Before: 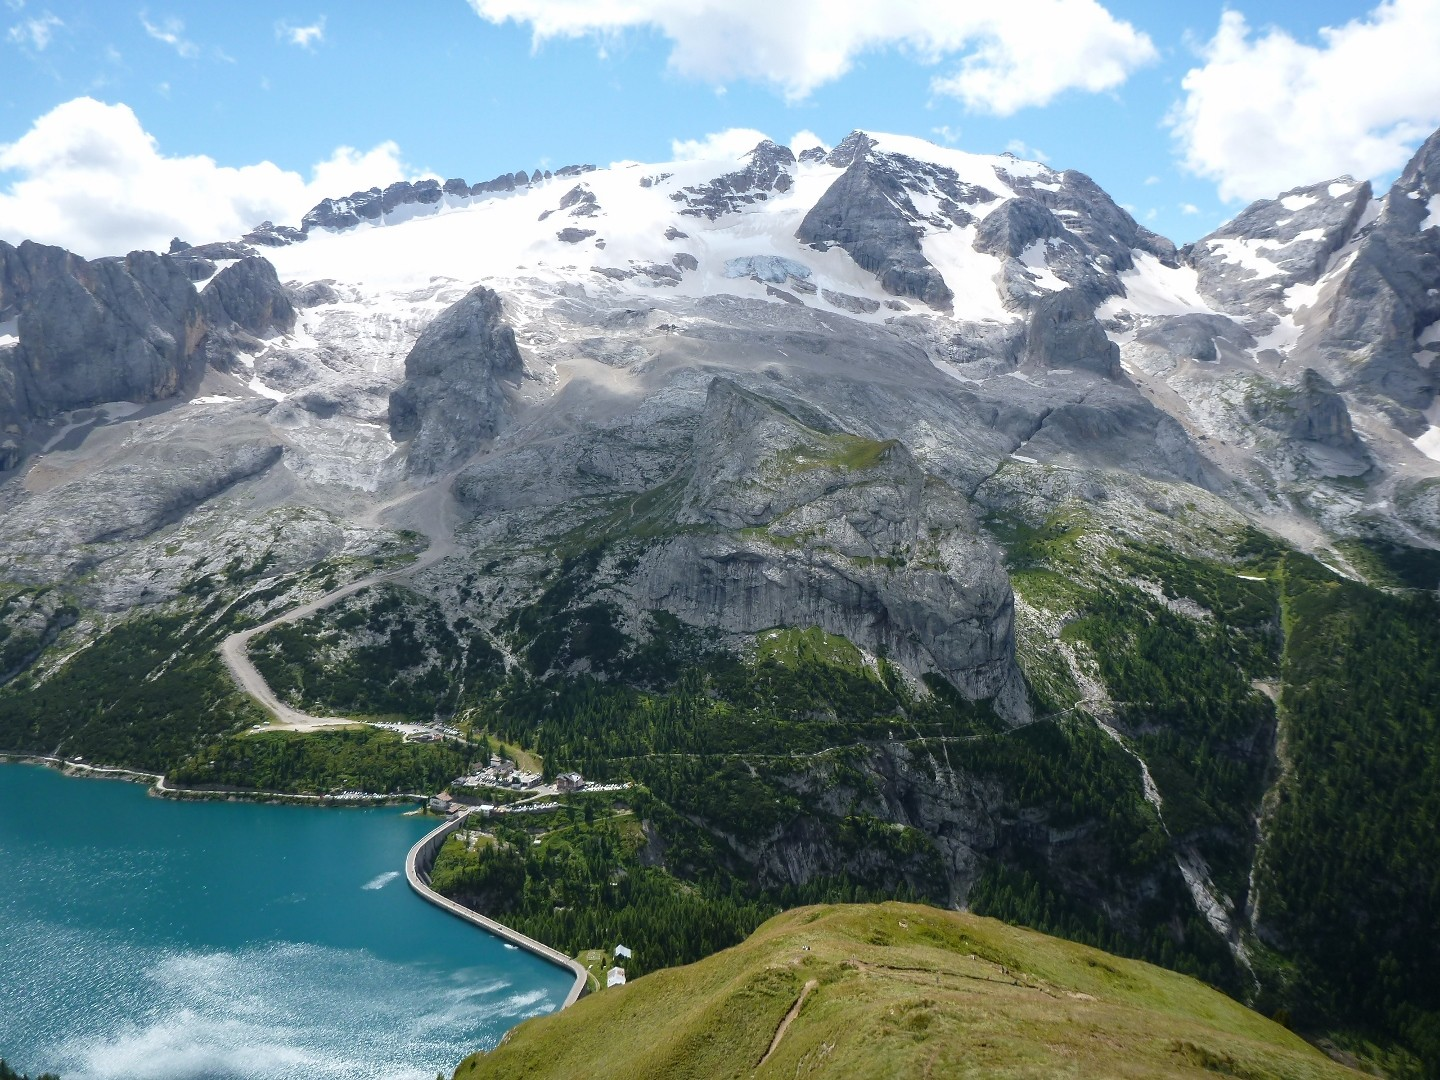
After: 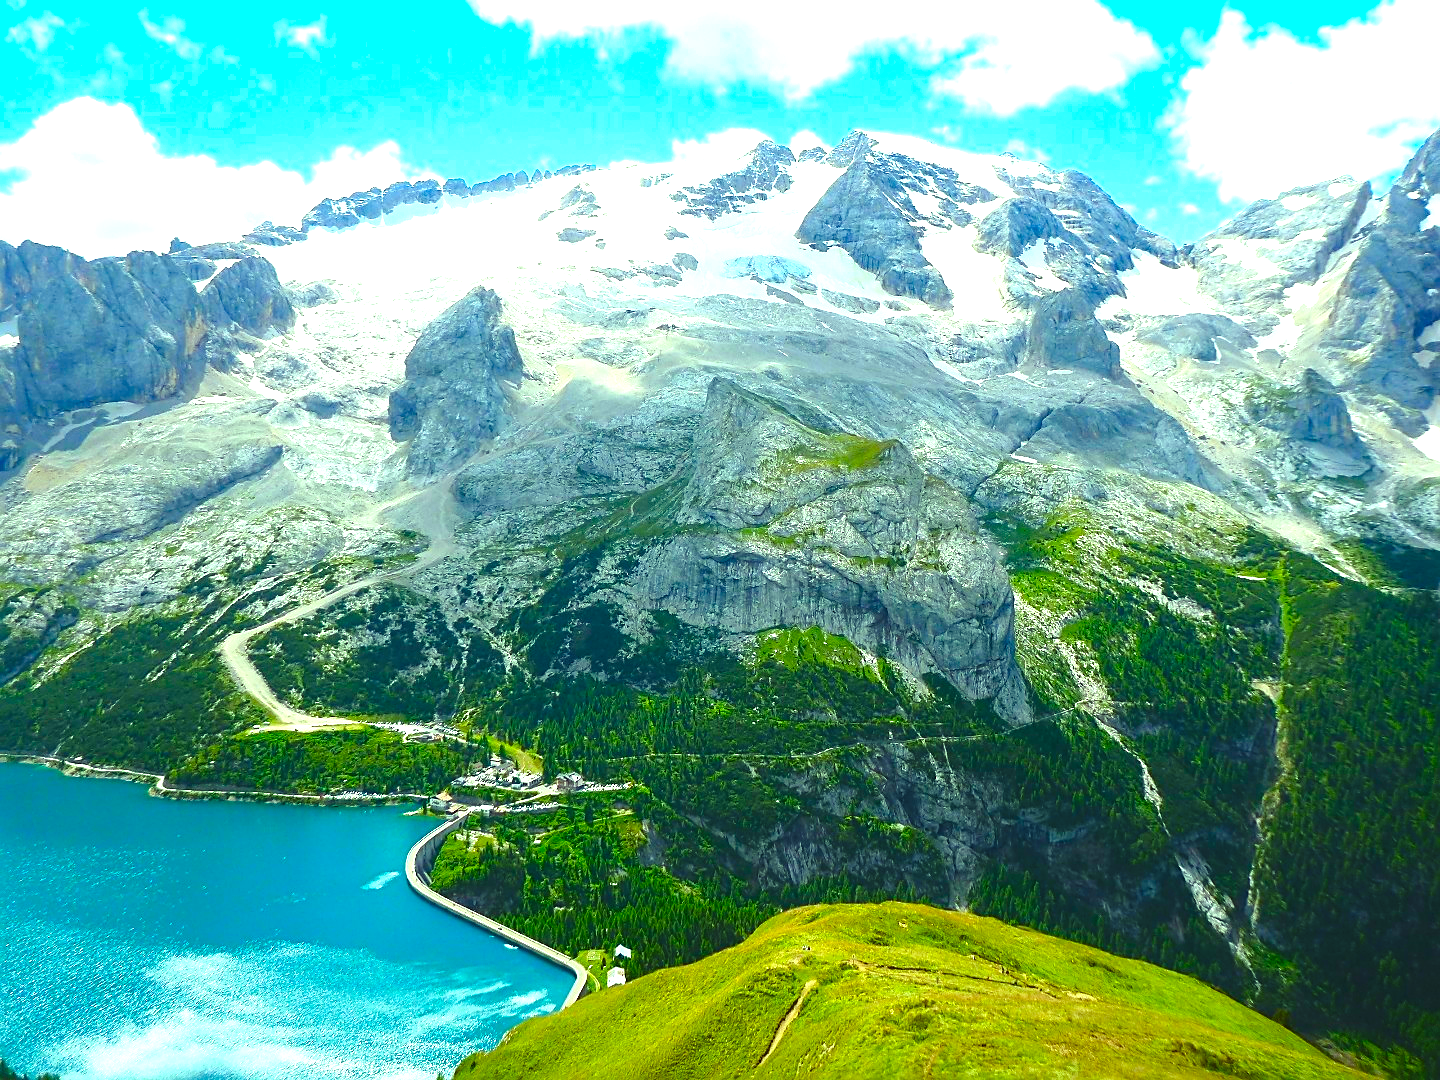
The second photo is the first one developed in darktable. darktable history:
exposure: black level correction -0.006, exposure 1 EV, compensate highlight preservation false
sharpen: on, module defaults
color correction: highlights a* -11.08, highlights b* 9.93, saturation 1.71
color balance rgb: perceptual saturation grading › global saturation 27.537%, perceptual saturation grading › highlights -24.758%, perceptual saturation grading › shadows 25.88%, contrast 5.178%
